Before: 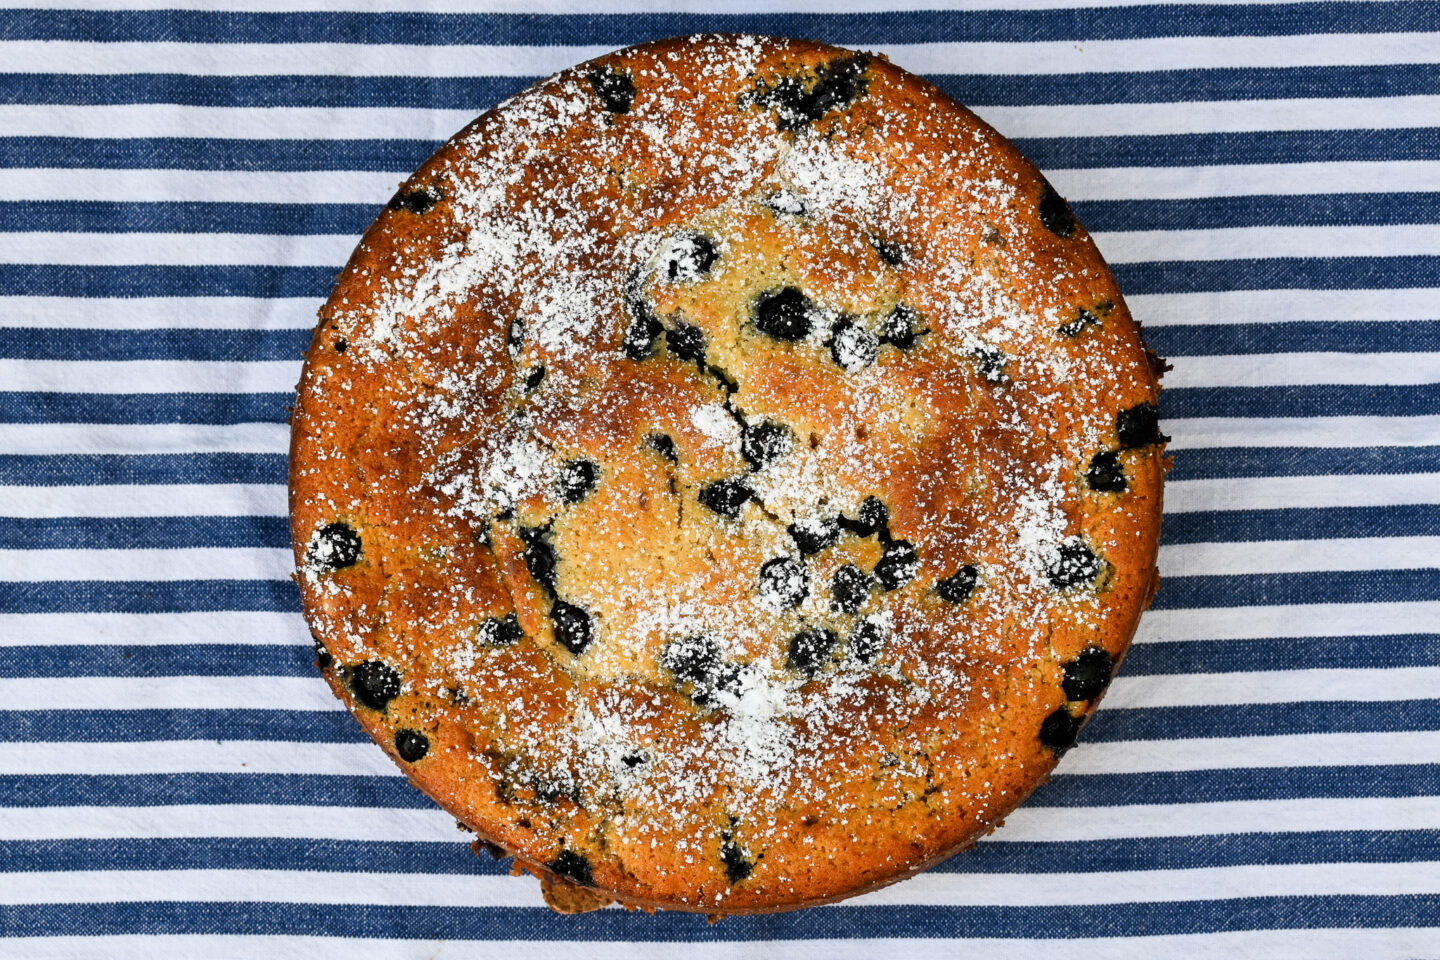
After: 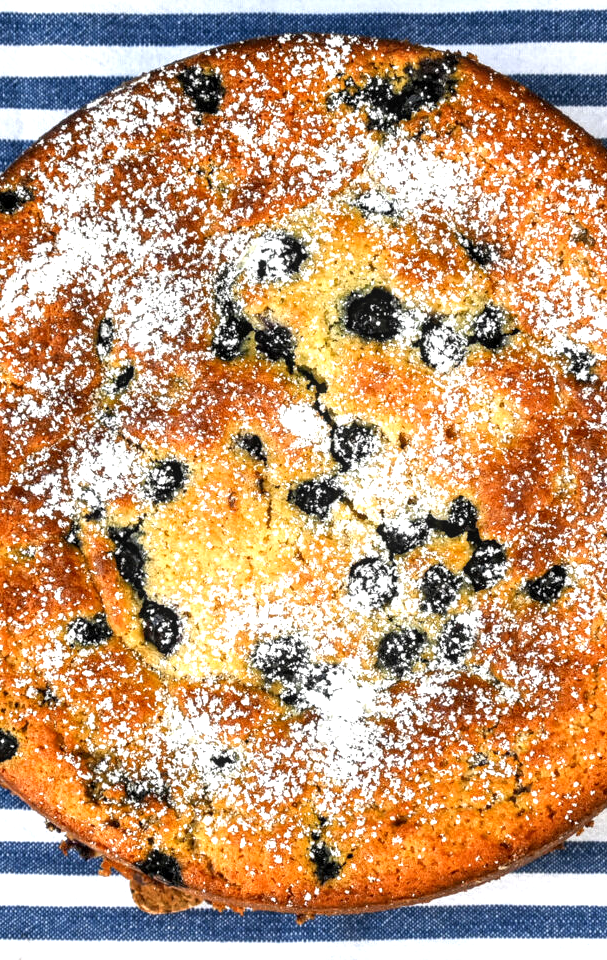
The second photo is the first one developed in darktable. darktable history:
exposure: exposure 0.77 EV, compensate highlight preservation false
crop: left 28.583%, right 29.231%
local contrast: detail 130%
